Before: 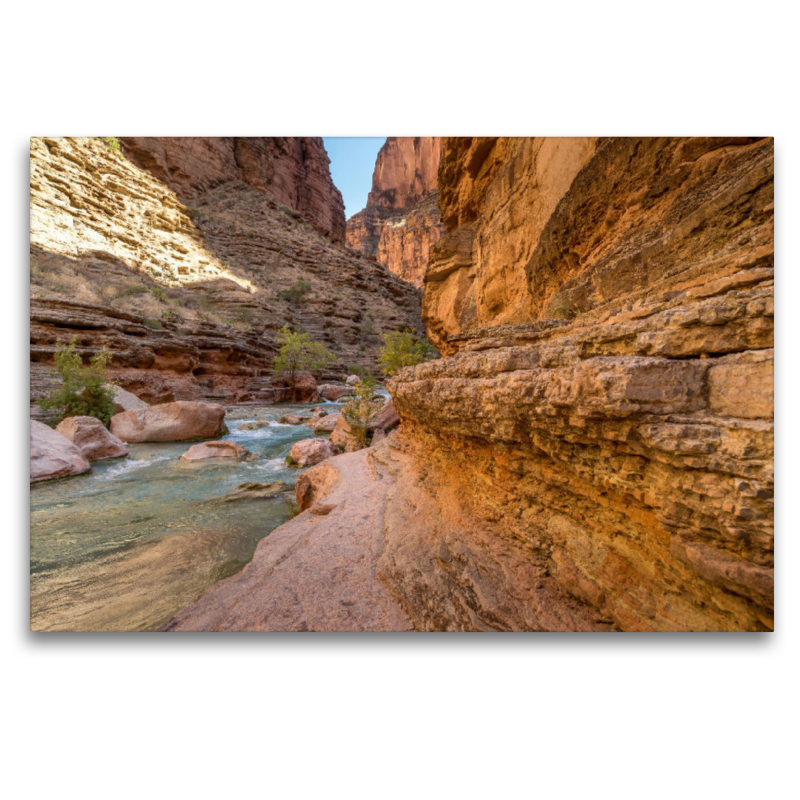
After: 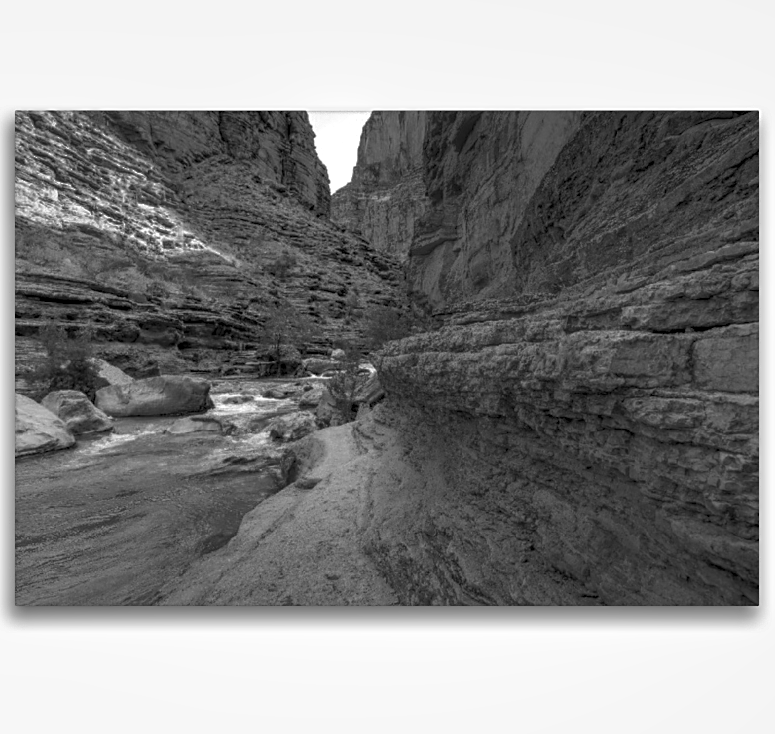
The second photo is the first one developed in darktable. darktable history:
exposure: black level correction 0, exposure 1.9 EV, compensate highlight preservation false
local contrast: highlights 99%, shadows 86%, detail 160%, midtone range 0.2
sharpen: radius 1.864, amount 0.398, threshold 1.271
shadows and highlights: shadows 30
tone equalizer: -8 EV -2 EV, -7 EV -2 EV, -6 EV -2 EV, -5 EV -2 EV, -4 EV -2 EV, -3 EV -2 EV, -2 EV -2 EV, -1 EV -1.63 EV, +0 EV -2 EV
crop: left 1.964%, top 3.251%, right 1.122%, bottom 4.933%
color zones: curves: ch0 [(0.287, 0.048) (0.493, 0.484) (0.737, 0.816)]; ch1 [(0, 0) (0.143, 0) (0.286, 0) (0.429, 0) (0.571, 0) (0.714, 0) (0.857, 0)]
